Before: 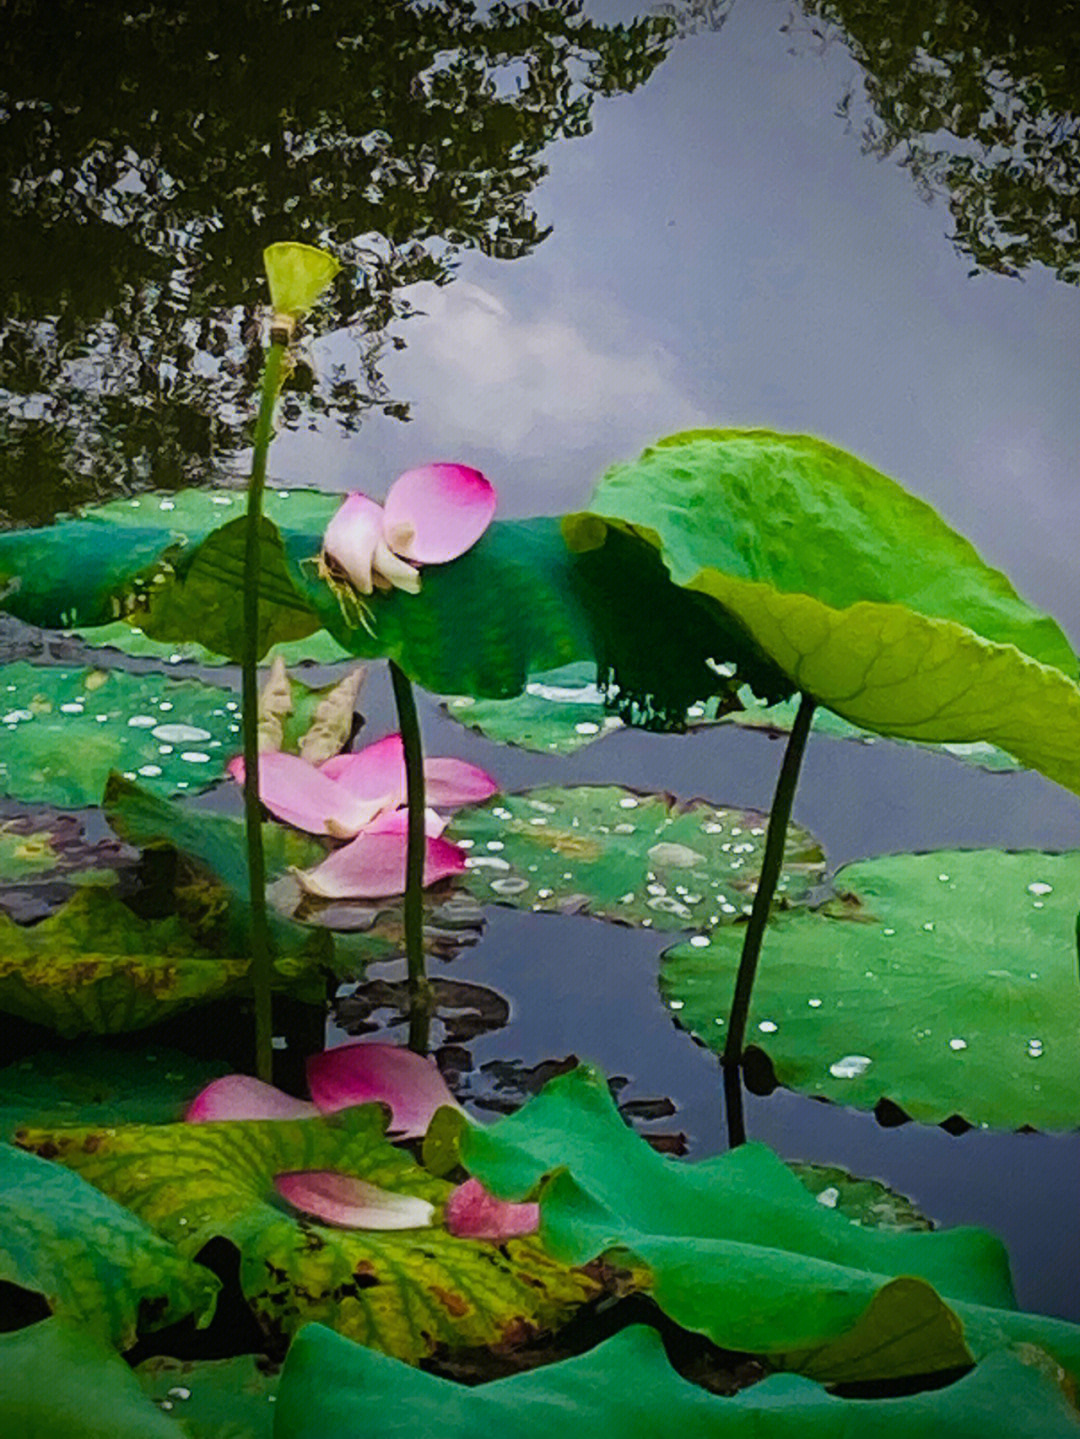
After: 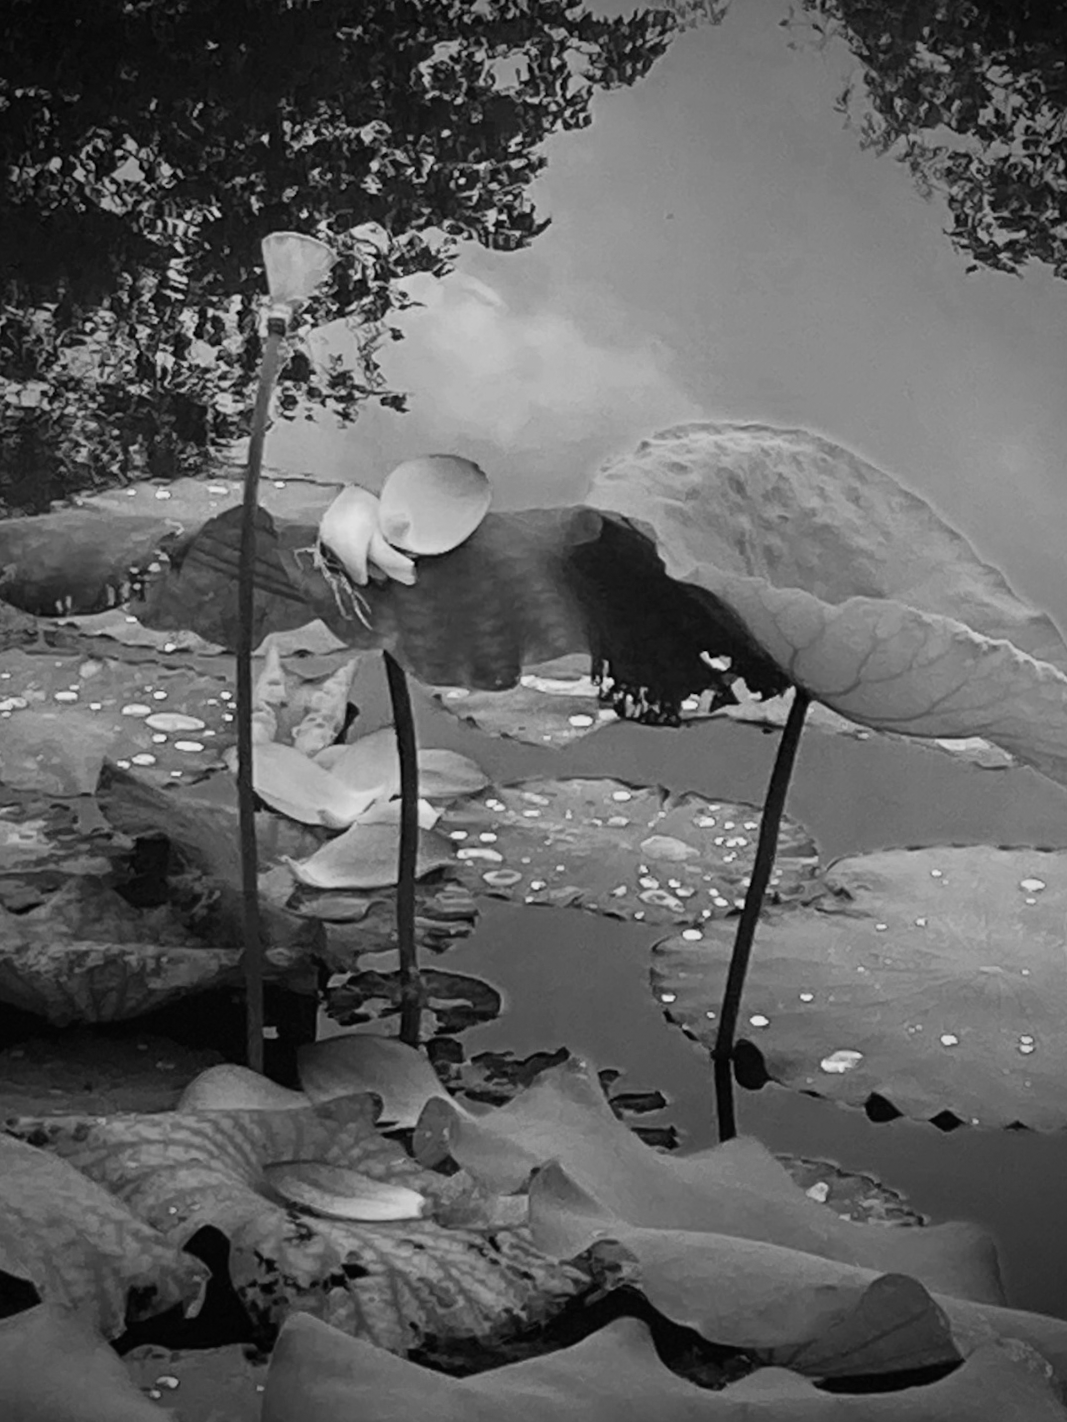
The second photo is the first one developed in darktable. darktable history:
crop and rotate: angle -0.5°
monochrome: on, module defaults
